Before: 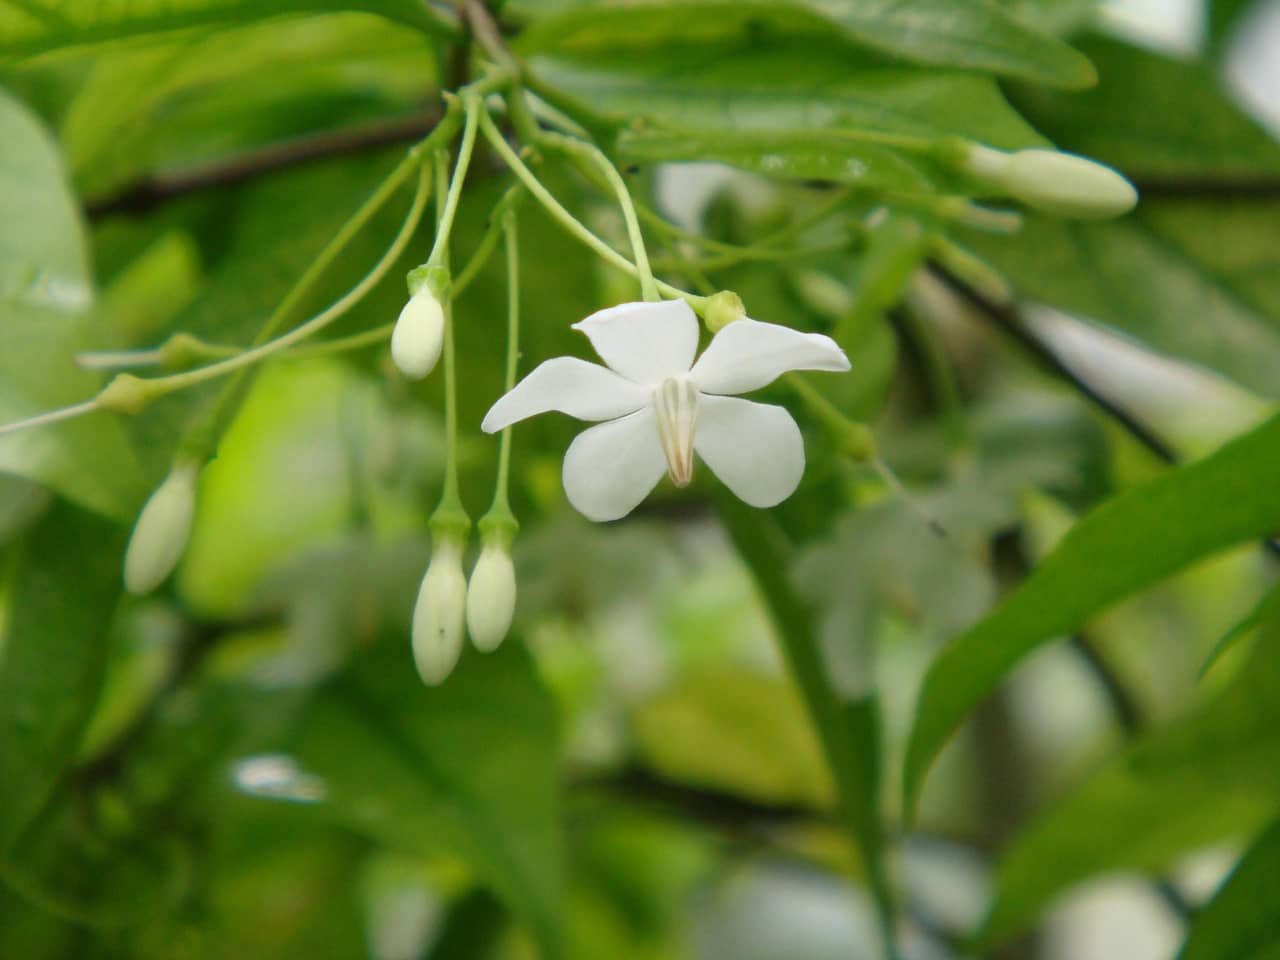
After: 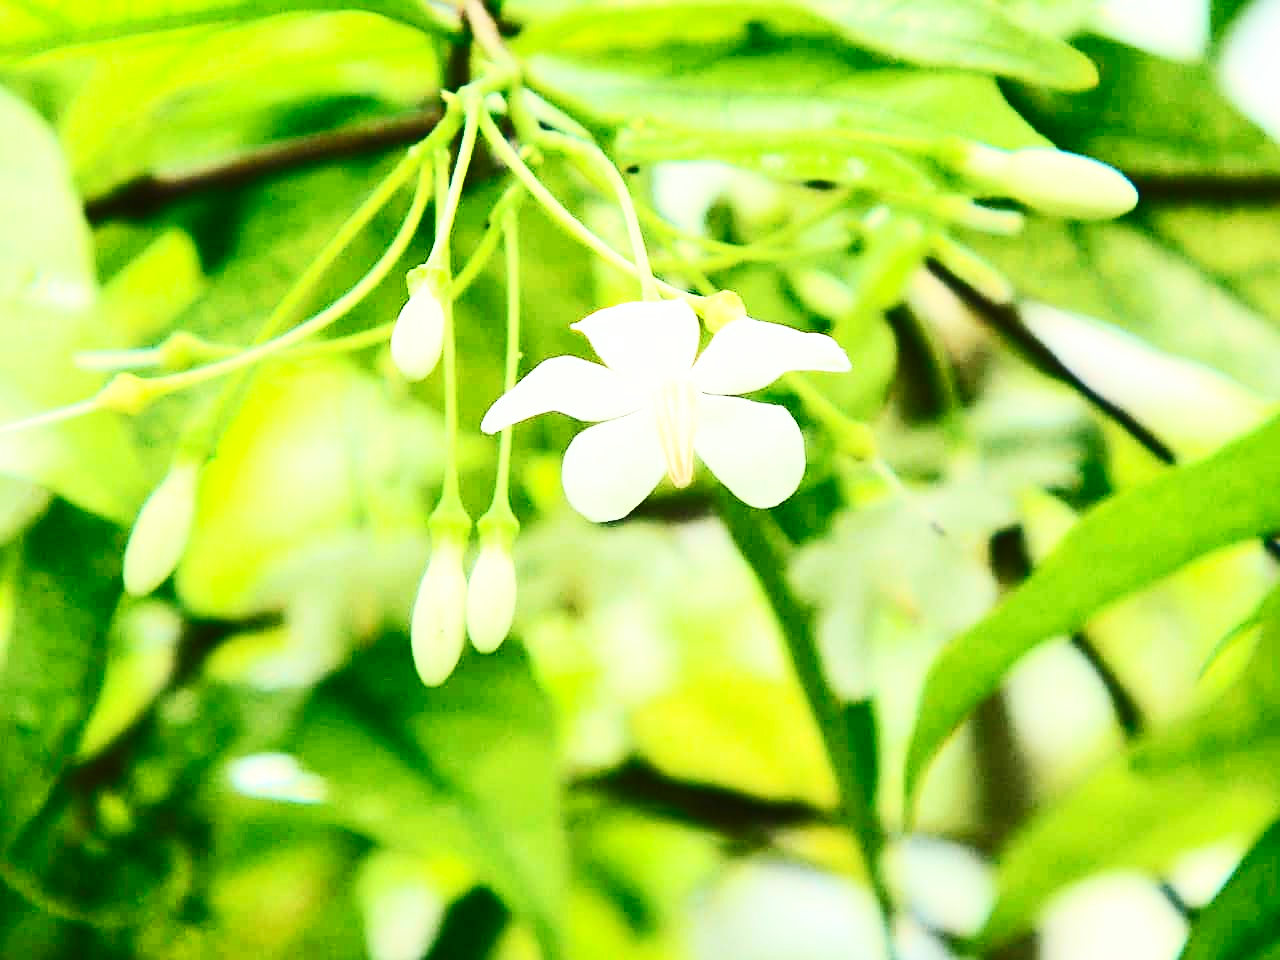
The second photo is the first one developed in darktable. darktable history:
contrast brightness saturation: contrast 0.62, brightness 0.34, saturation 0.14
sharpen: on, module defaults
base curve: curves: ch0 [(0, 0) (0.028, 0.03) (0.121, 0.232) (0.46, 0.748) (0.859, 0.968) (1, 1)], preserve colors none
exposure: exposure 0.2 EV, compensate highlight preservation false
